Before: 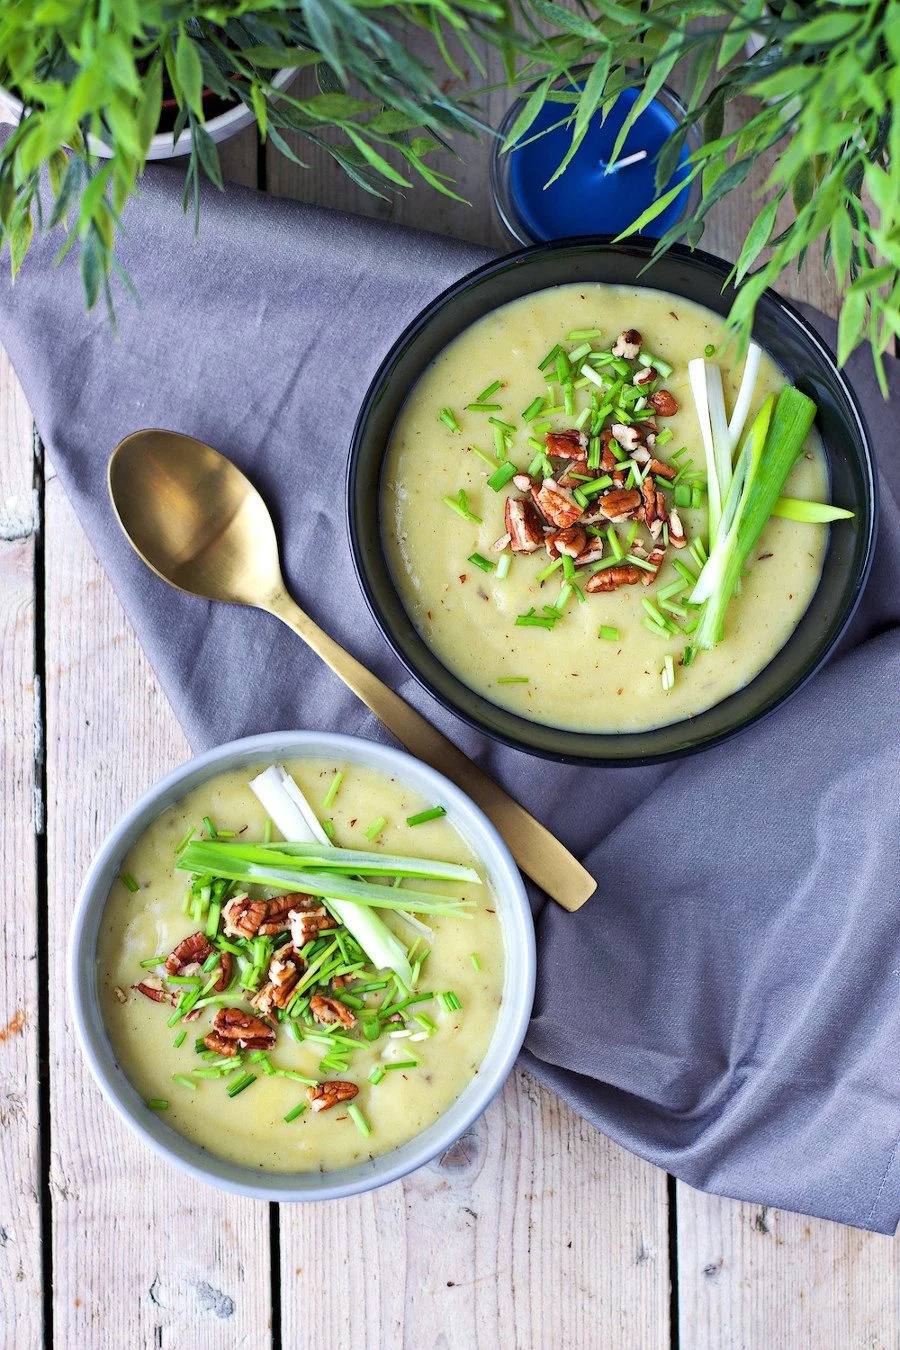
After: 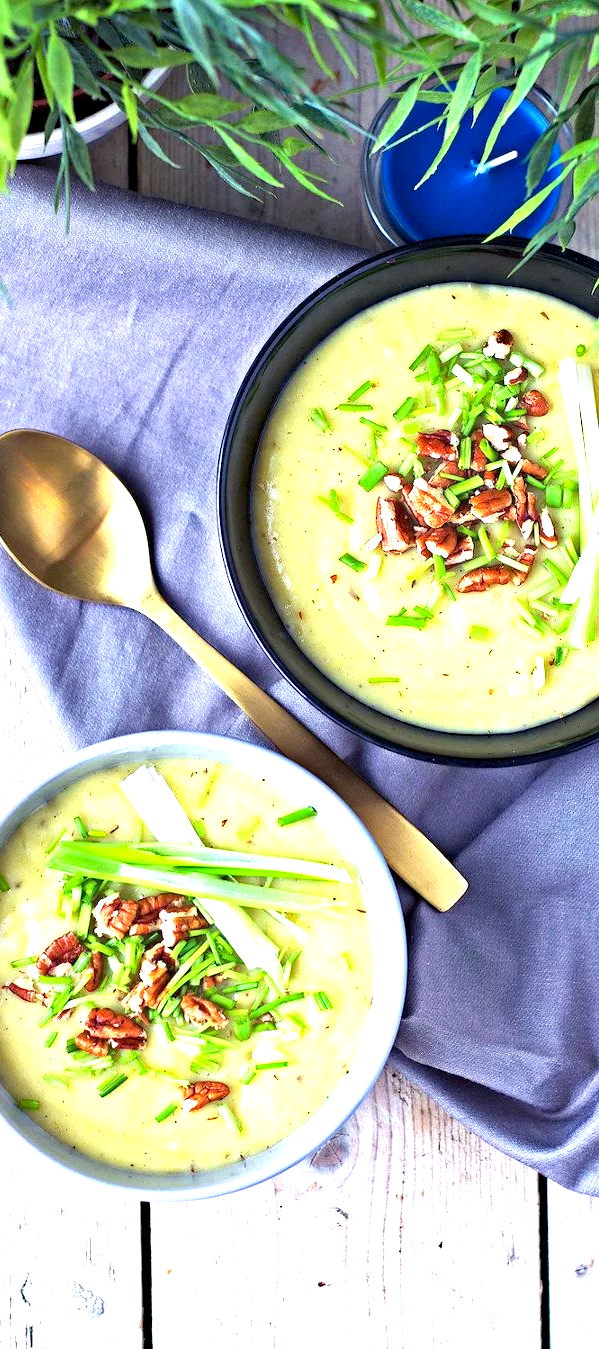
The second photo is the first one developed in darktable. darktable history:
color balance: gamma [0.9, 0.988, 0.975, 1.025], gain [1.05, 1, 1, 1]
exposure: exposure 1.089 EV, compensate highlight preservation false
crop and rotate: left 14.385%, right 18.948%
white balance: emerald 1
haze removal: on, module defaults
